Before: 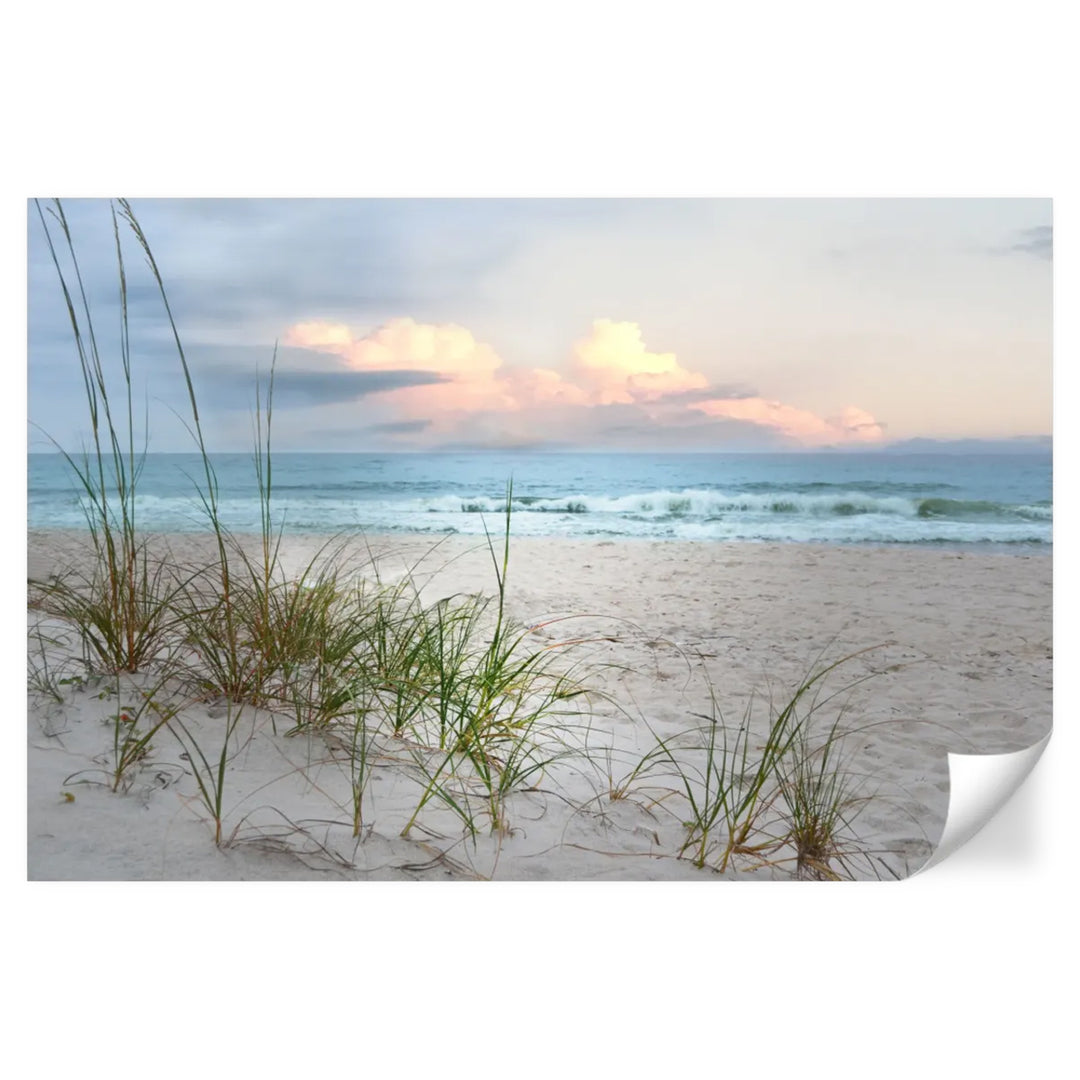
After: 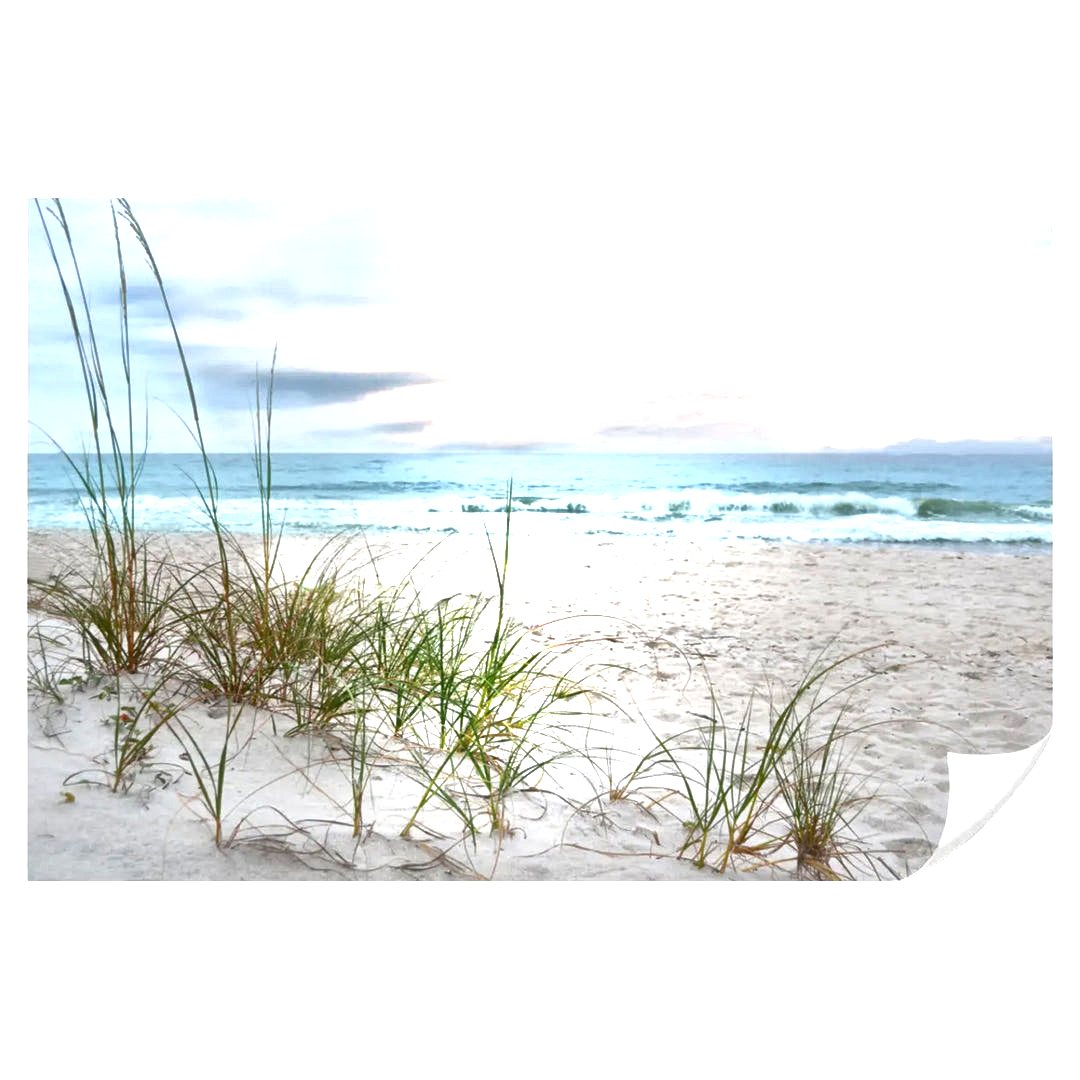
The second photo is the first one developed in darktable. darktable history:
local contrast: mode bilateral grid, contrast 20, coarseness 50, detail 171%, midtone range 0.2
exposure: black level correction 0.001, exposure 1 EV, compensate highlight preservation false
